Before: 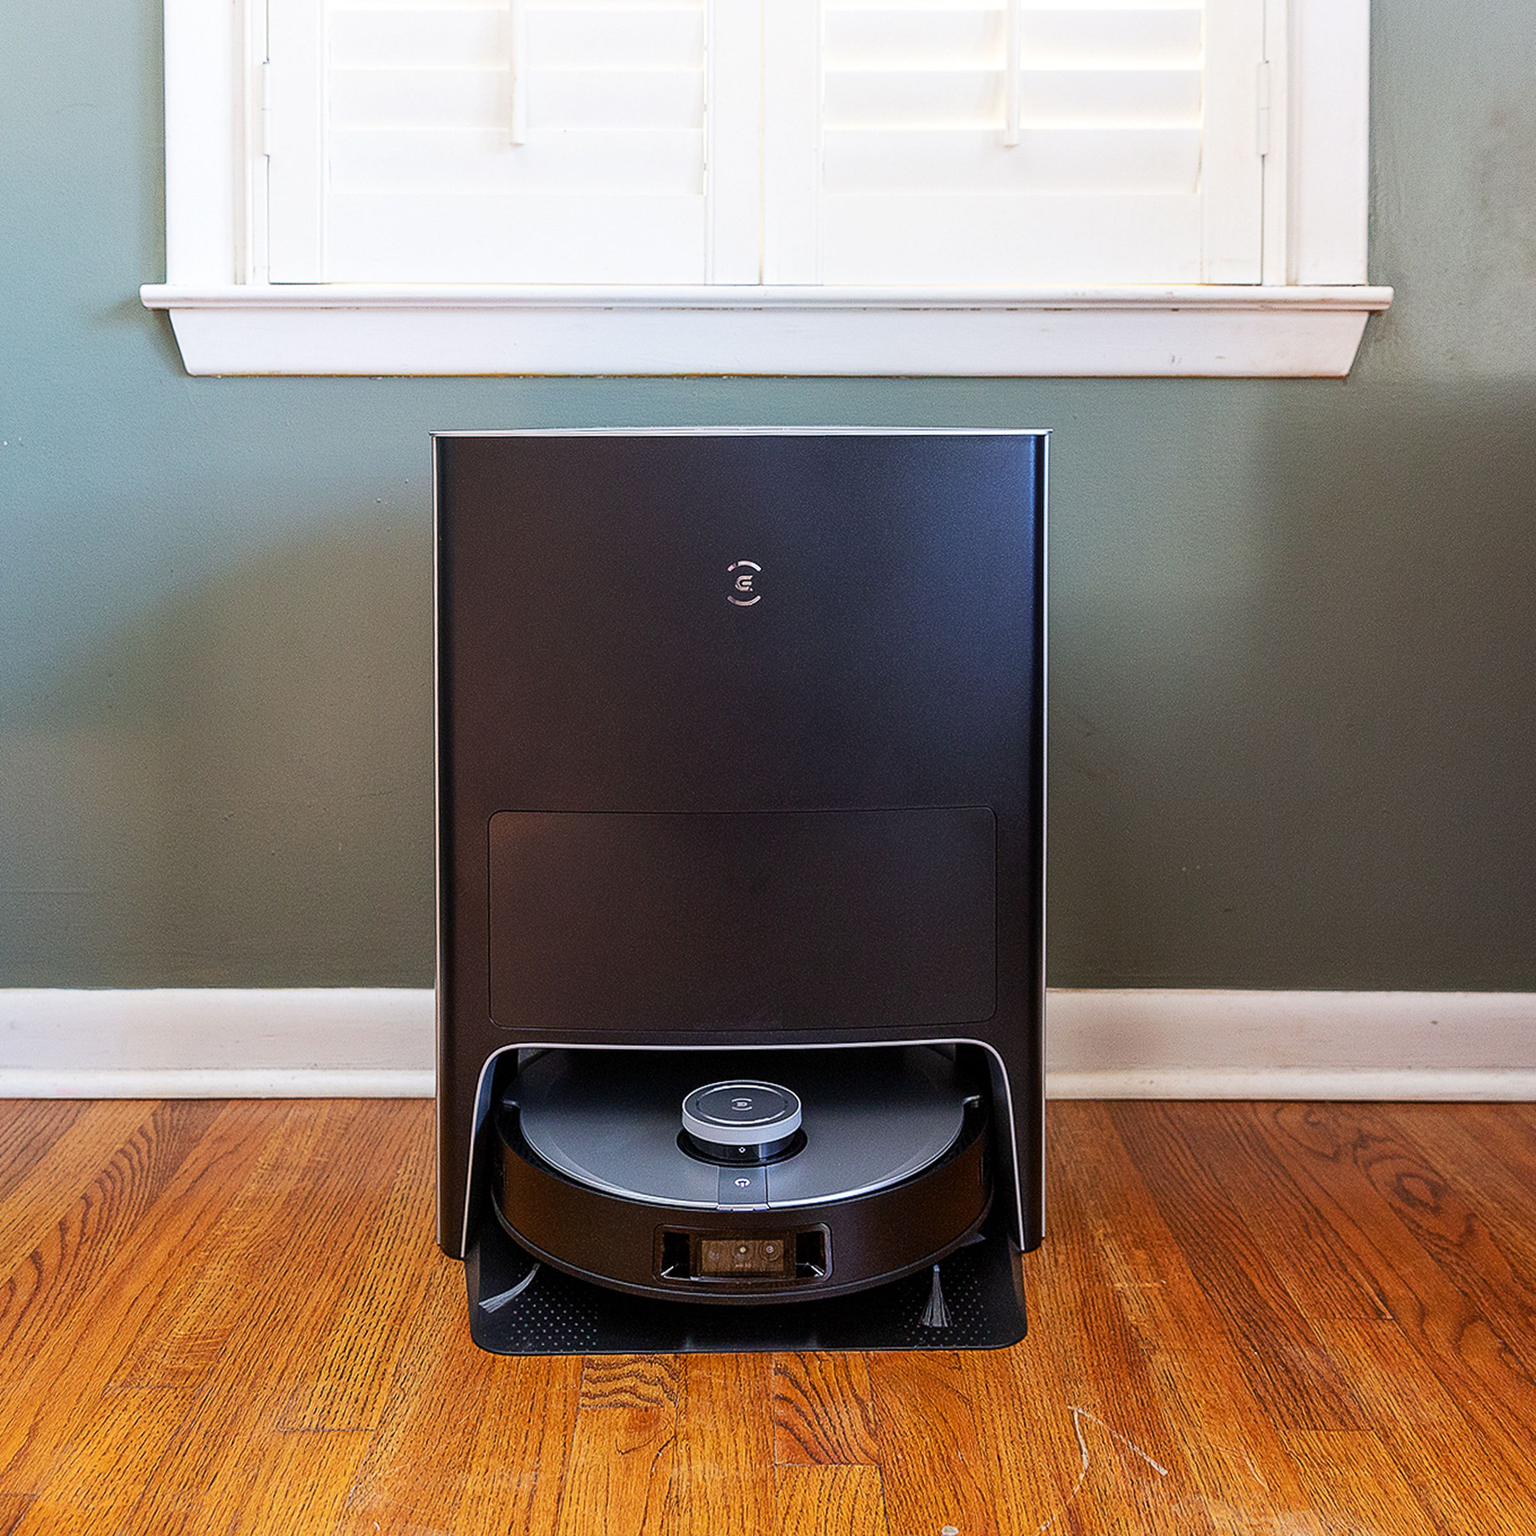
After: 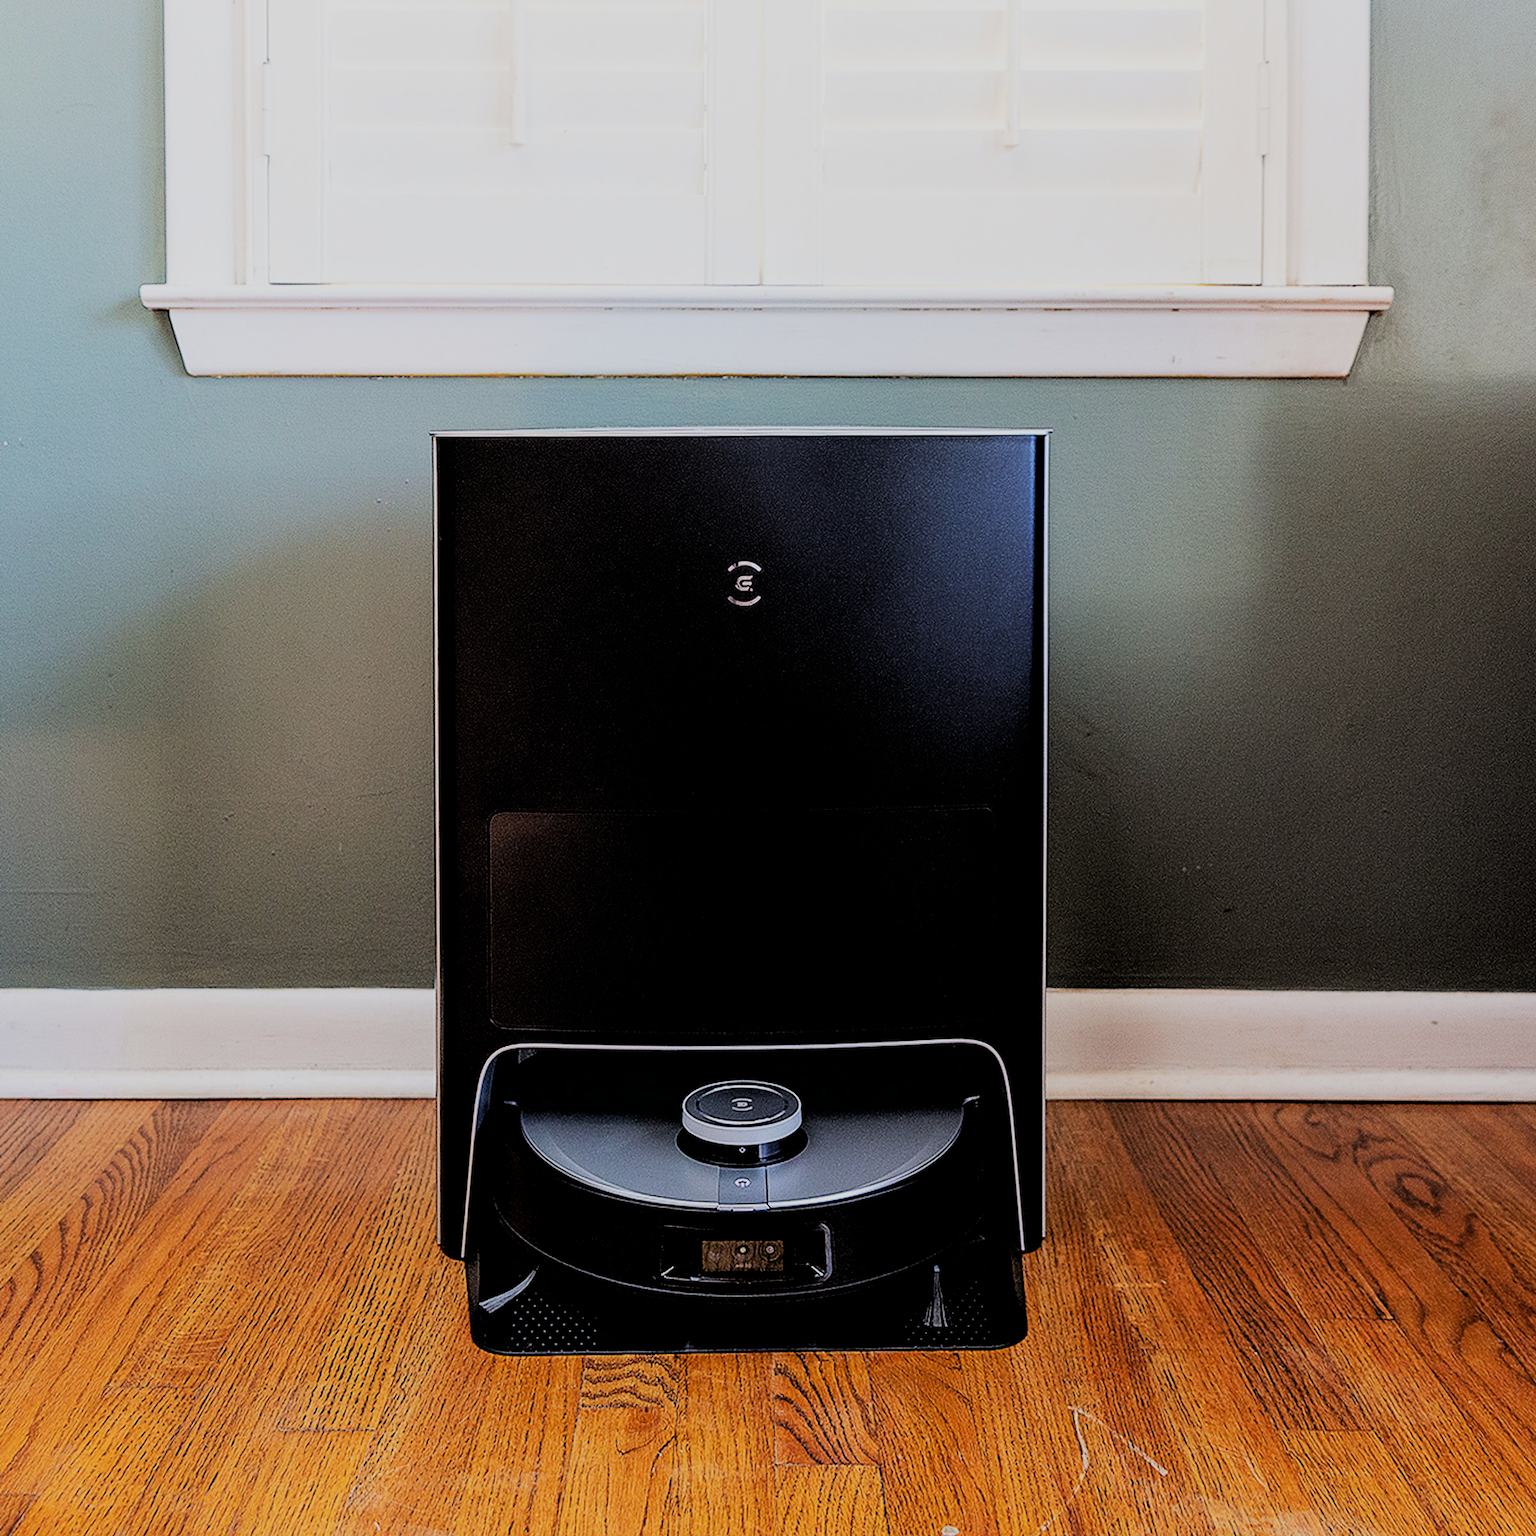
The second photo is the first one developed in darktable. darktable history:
filmic rgb: black relative exposure -2.78 EV, white relative exposure 4.56 EV, hardness 1.75, contrast 1.264
